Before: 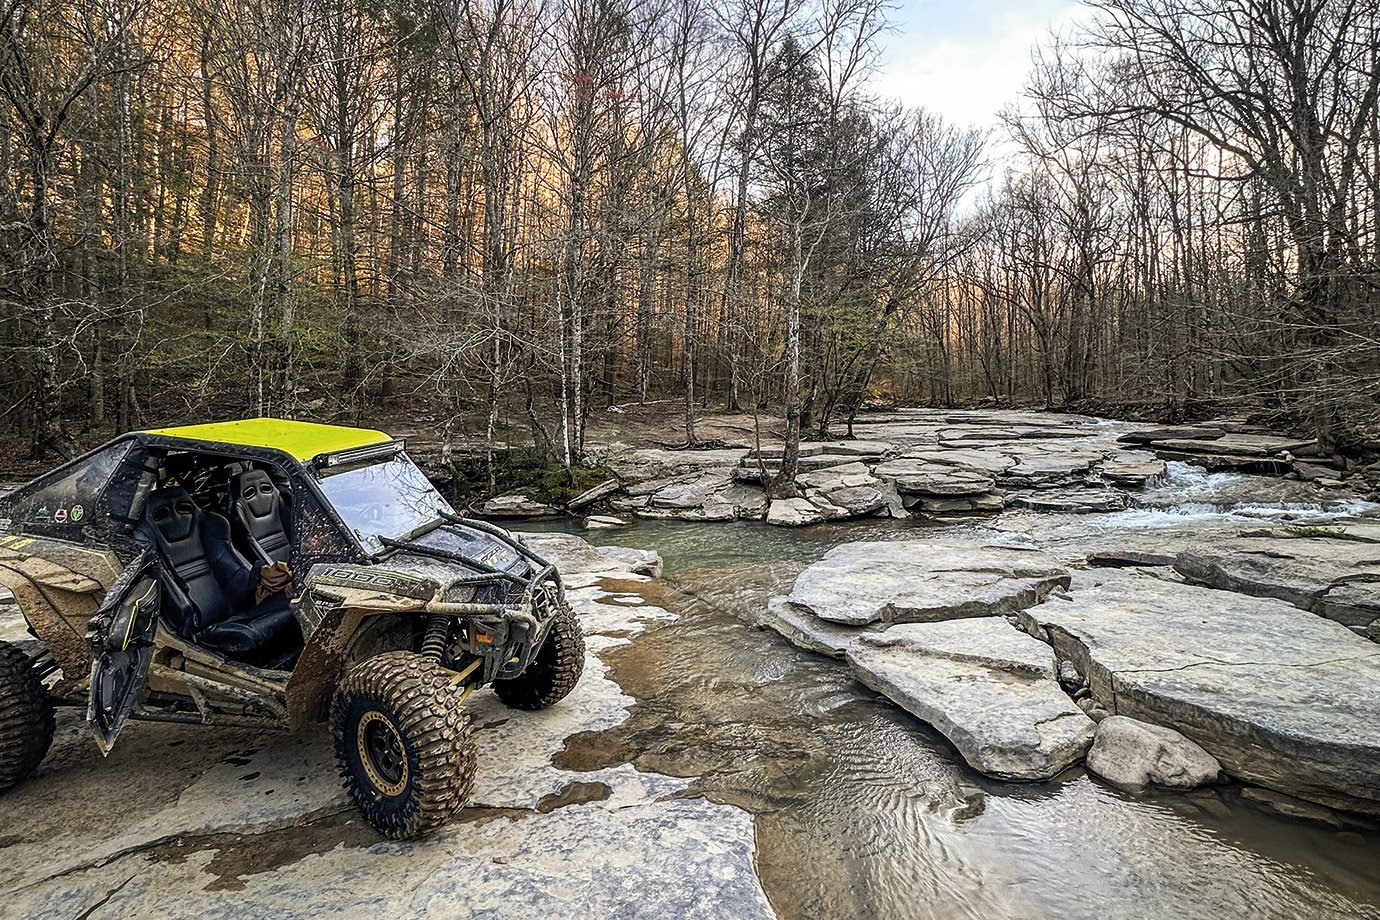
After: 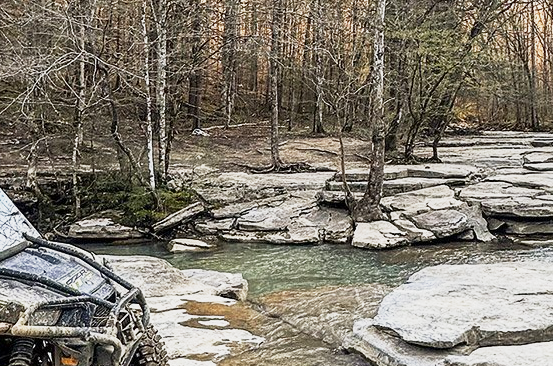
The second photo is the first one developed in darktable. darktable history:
crop: left 30.098%, top 30.191%, right 29.788%, bottom 29.947%
base curve: curves: ch0 [(0, 0) (0.088, 0.125) (0.176, 0.251) (0.354, 0.501) (0.613, 0.749) (1, 0.877)], preserve colors none
